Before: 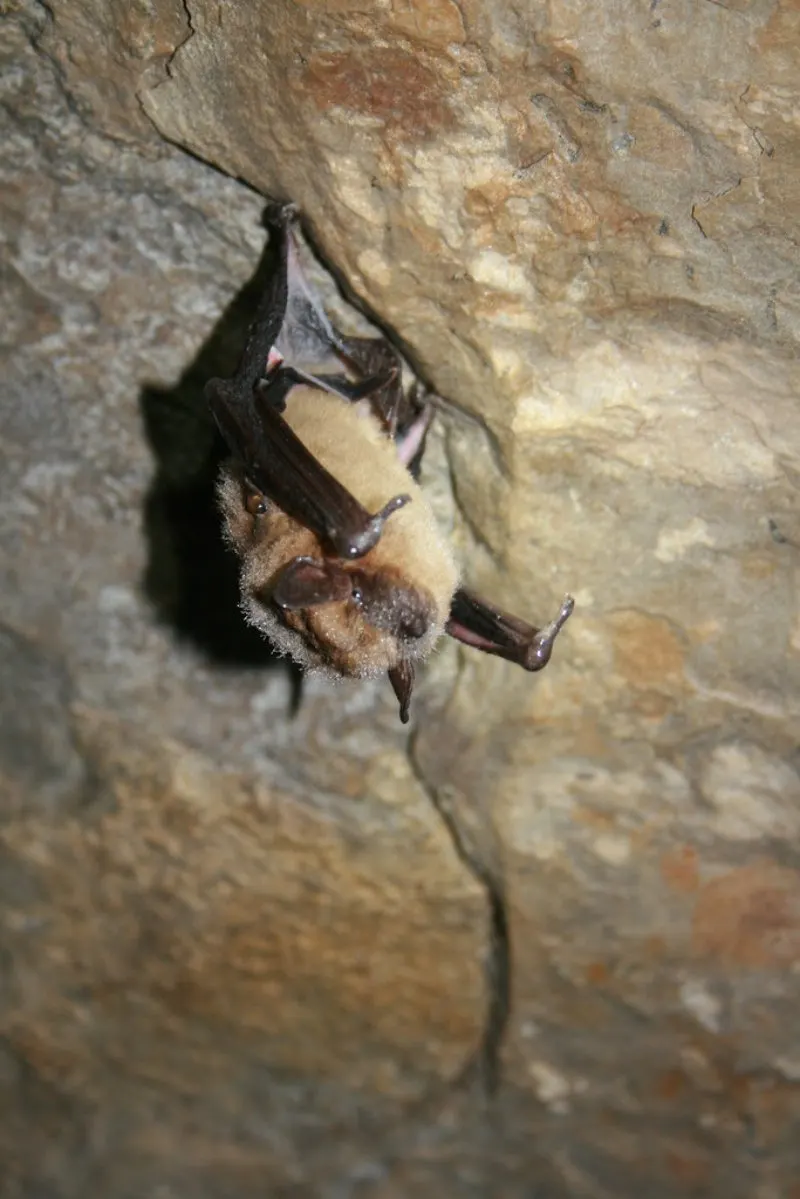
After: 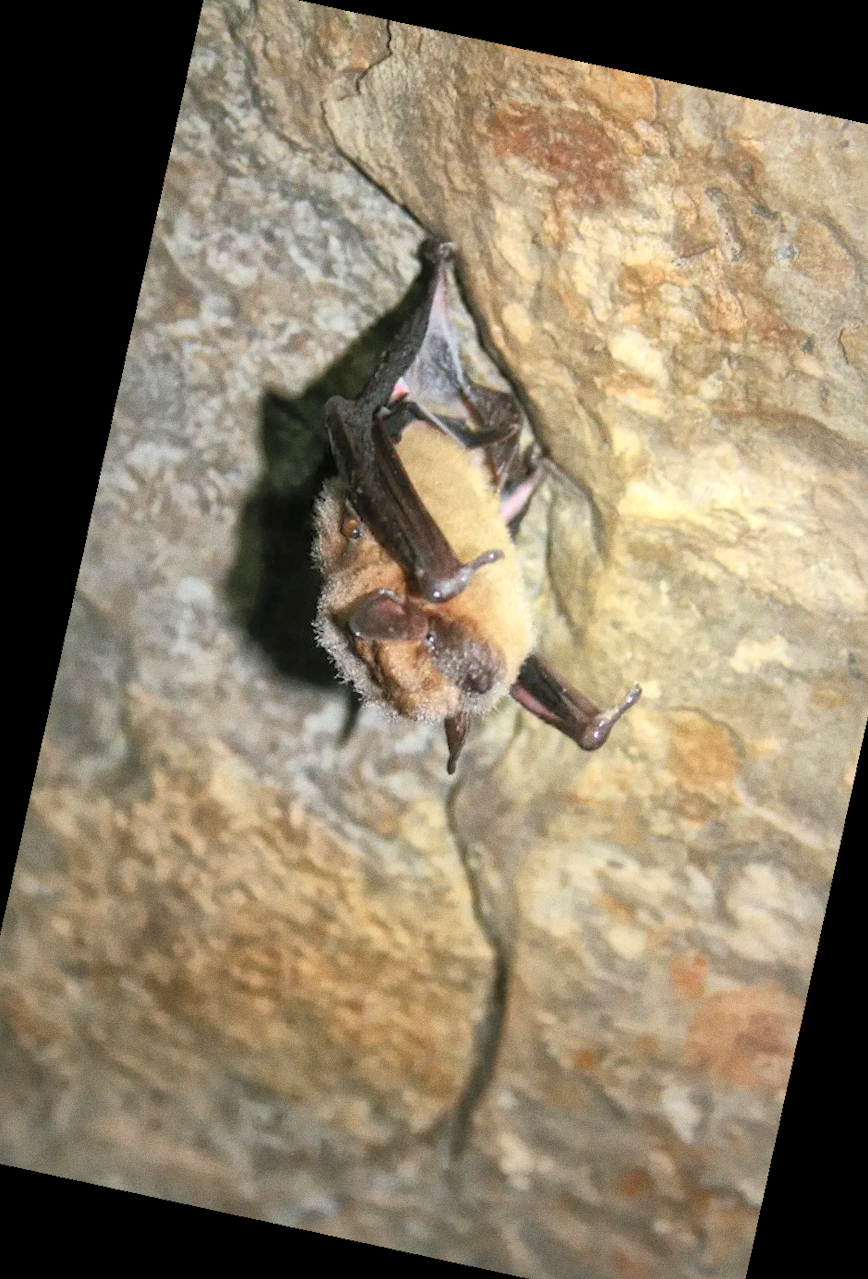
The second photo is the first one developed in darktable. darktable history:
crop and rotate: angle 1°, left 4.281%, top 0.642%, right 11.383%, bottom 2.486%
shadows and highlights: on, module defaults
rotate and perspective: rotation 13.27°, automatic cropping off
grain: coarseness 0.09 ISO
contrast brightness saturation: contrast 0.2, brightness 0.16, saturation 0.22
global tonemap: drago (1, 100), detail 1
